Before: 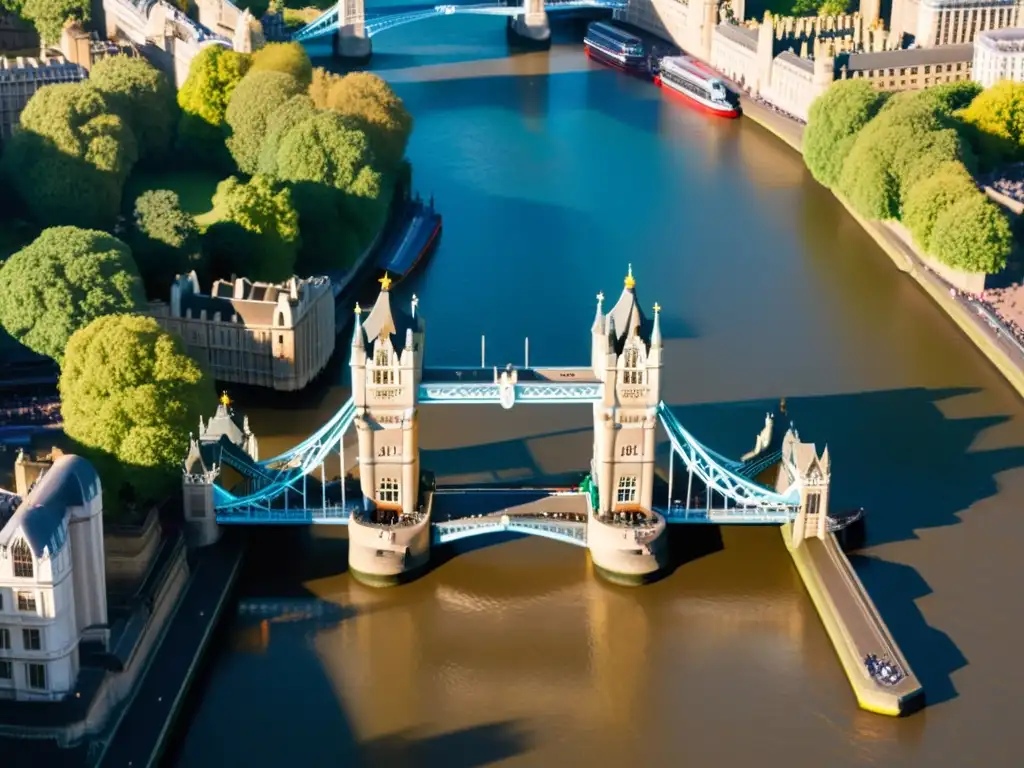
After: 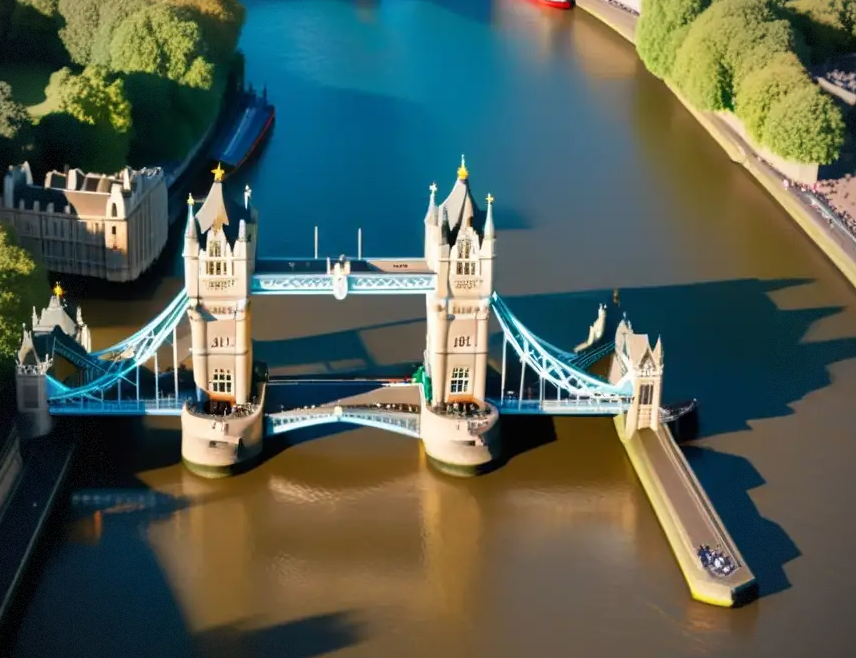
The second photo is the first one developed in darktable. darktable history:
vignetting: fall-off radius 61.1%, dithering 8-bit output
crop: left 16.405%, top 14.268%
